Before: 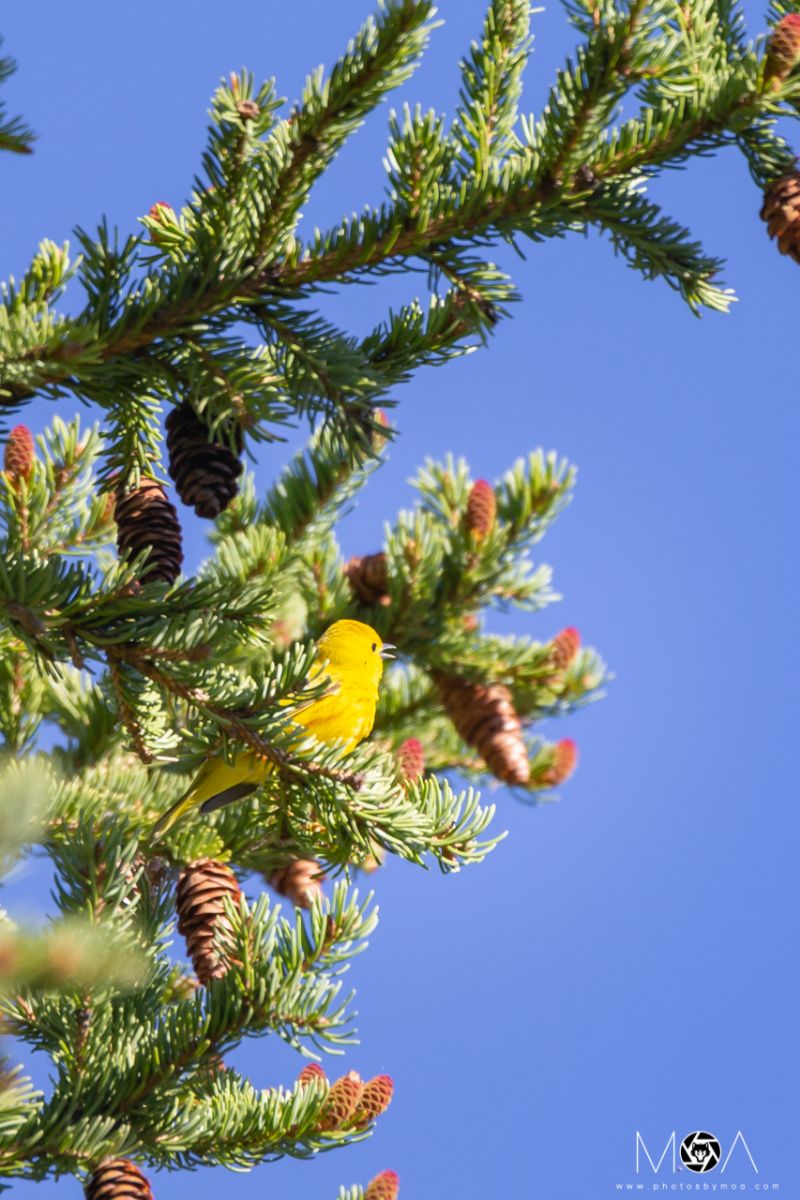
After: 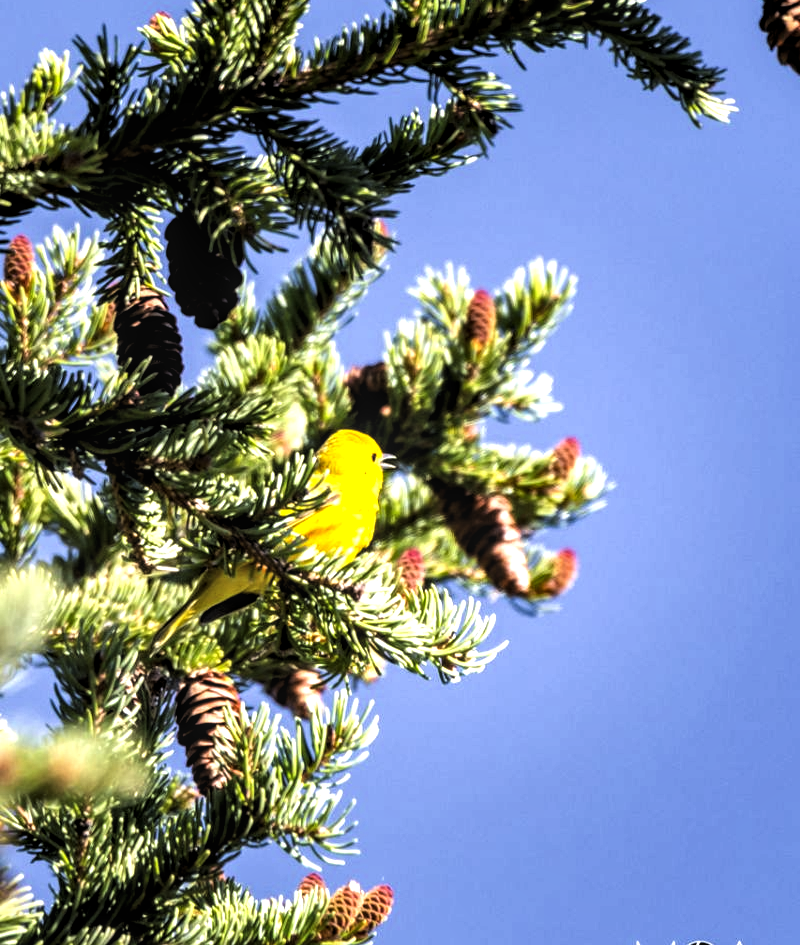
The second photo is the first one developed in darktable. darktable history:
filmic rgb: black relative exposure -5.03 EV, white relative exposure 3.52 EV, hardness 3.18, contrast 1.188, highlights saturation mix -49.63%
levels: levels [0.044, 0.475, 0.791]
crop and rotate: top 15.882%, bottom 5.319%
local contrast: on, module defaults
shadows and highlights: radius 170.85, shadows 26.08, white point adjustment 3.26, highlights -68.9, soften with gaussian
